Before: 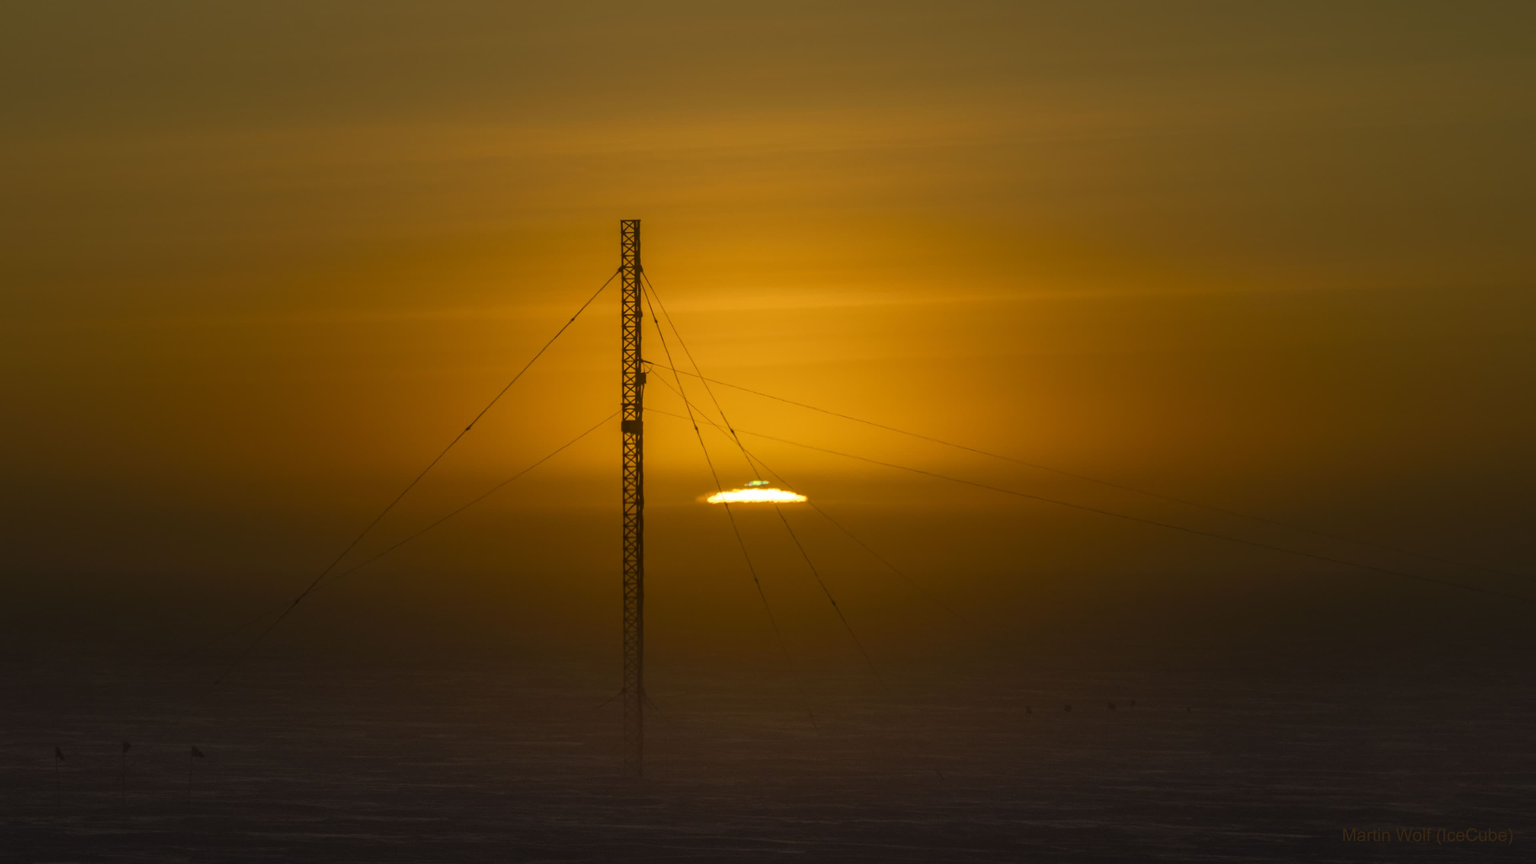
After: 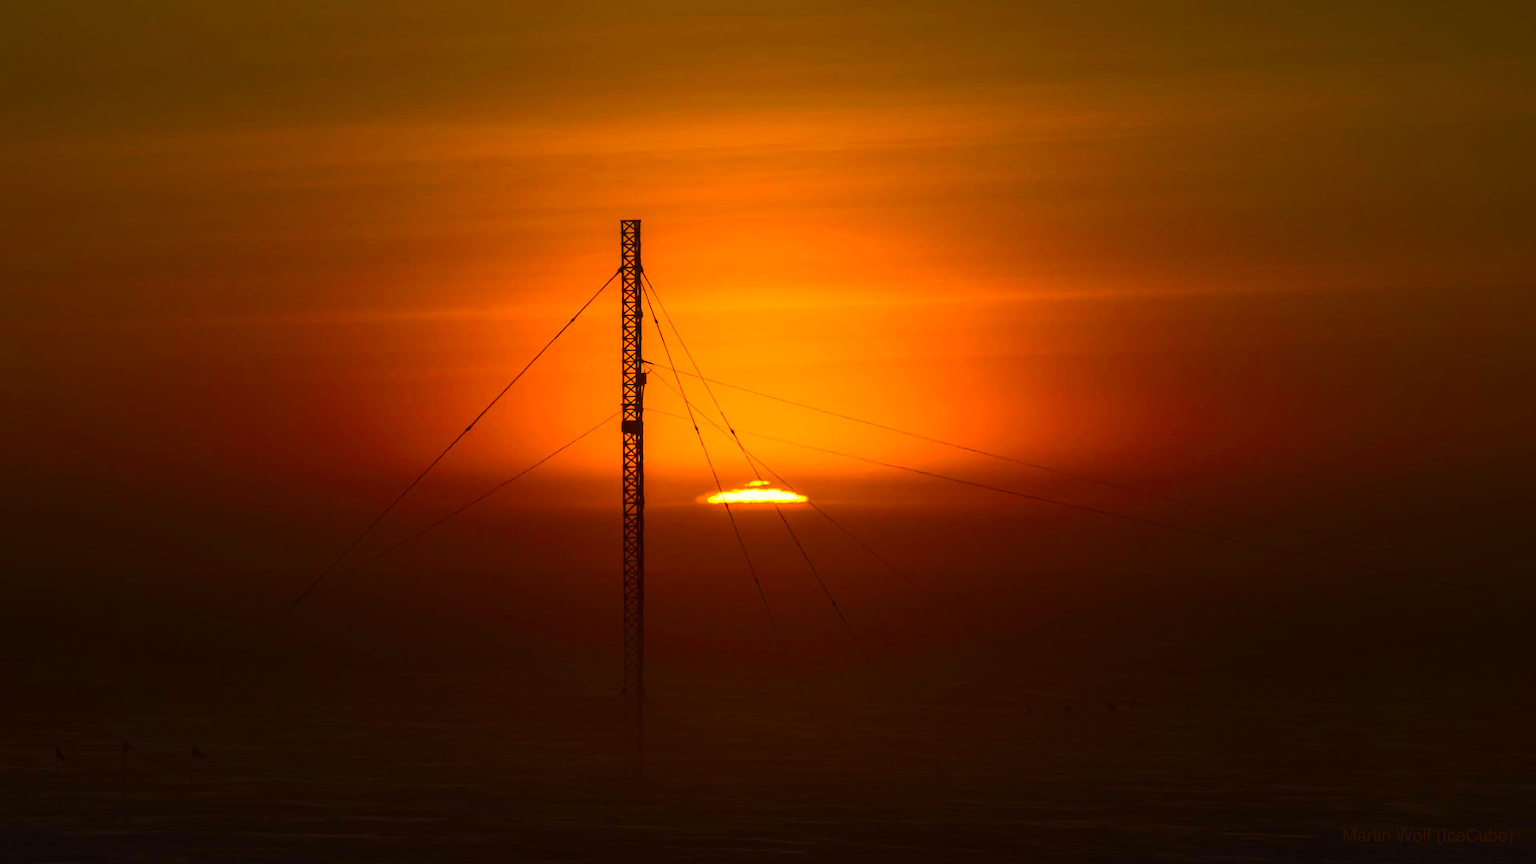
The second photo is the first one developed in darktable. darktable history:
color correction: highlights a* 20.66, highlights b* 19.69
tone equalizer: -8 EV -0.4 EV, -7 EV -0.425 EV, -6 EV -0.362 EV, -5 EV -0.261 EV, -3 EV 0.251 EV, -2 EV 0.33 EV, -1 EV 0.41 EV, +0 EV 0.412 EV, edges refinement/feathering 500, mask exposure compensation -1.57 EV, preserve details no
contrast brightness saturation: contrast 0.258, brightness 0.024, saturation 0.879
